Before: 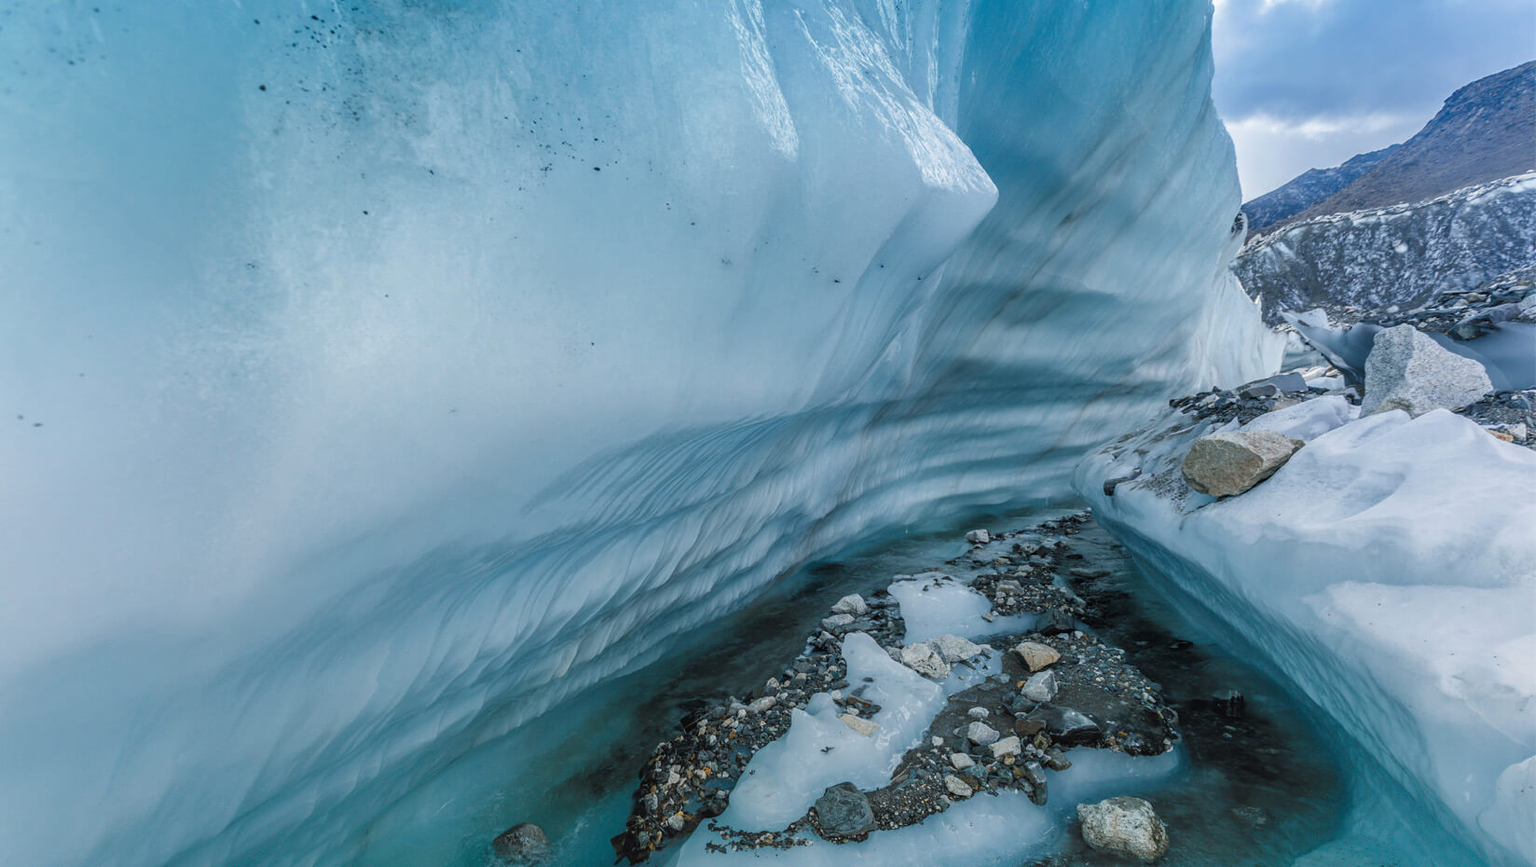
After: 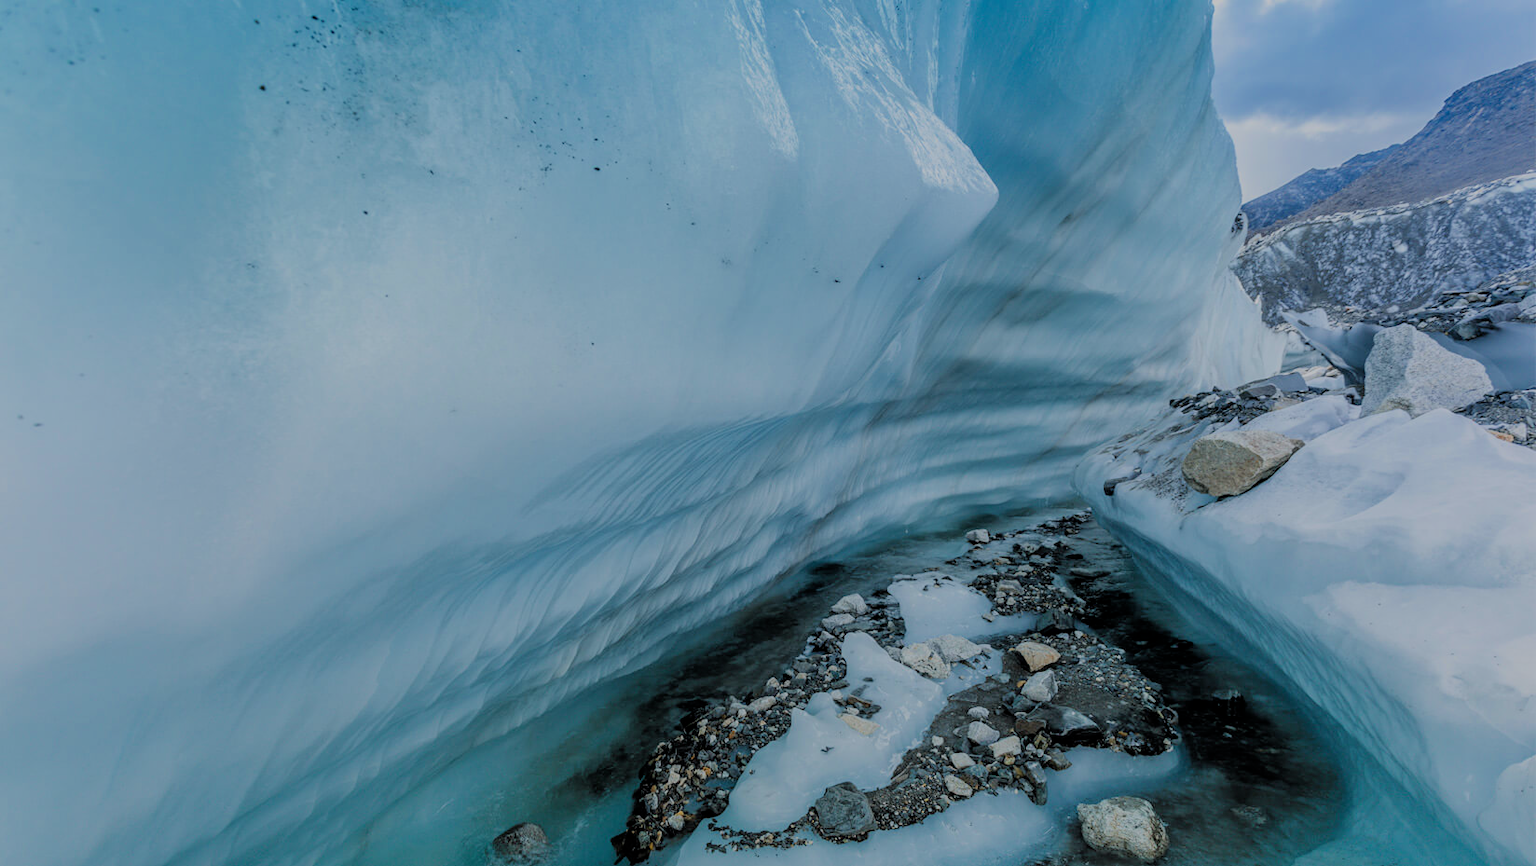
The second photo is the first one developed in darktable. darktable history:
filmic rgb: middle gray luminance 17.92%, black relative exposure -7.53 EV, white relative exposure 8.47 EV, target black luminance 0%, hardness 2.23, latitude 17.75%, contrast 0.873, highlights saturation mix 5.86%, shadows ↔ highlights balance 10.64%, color science v6 (2022)
